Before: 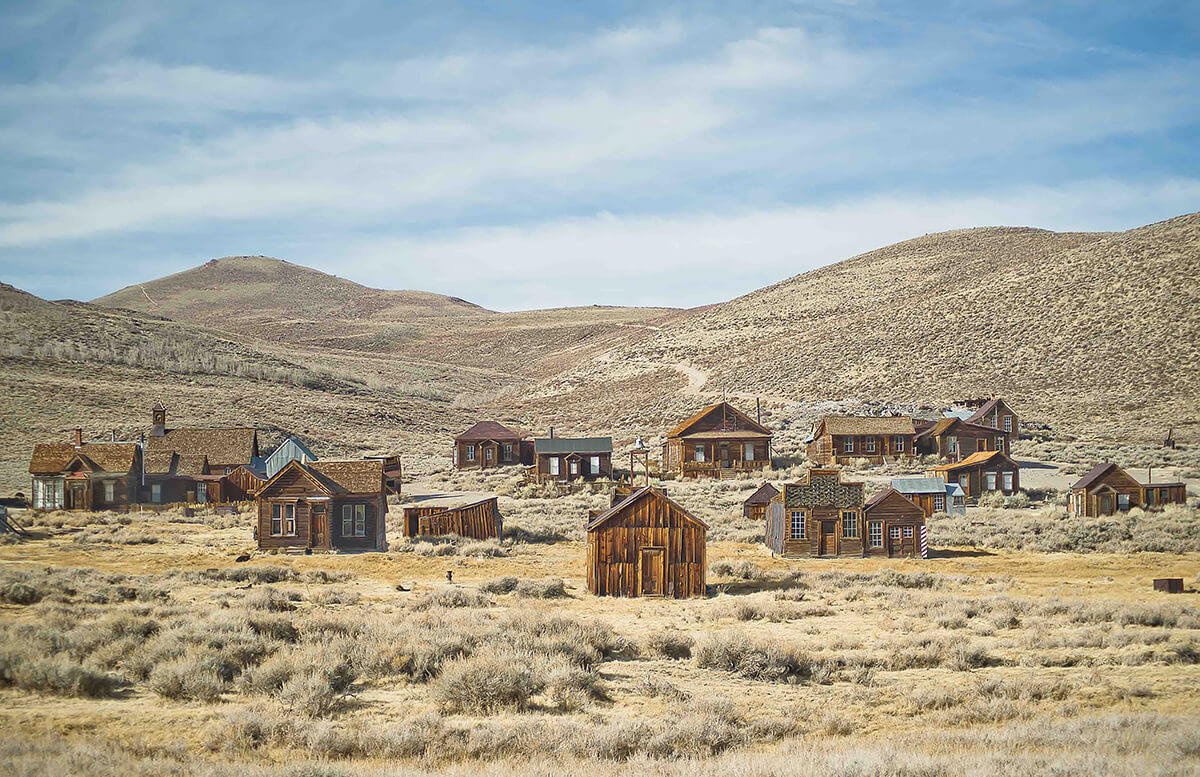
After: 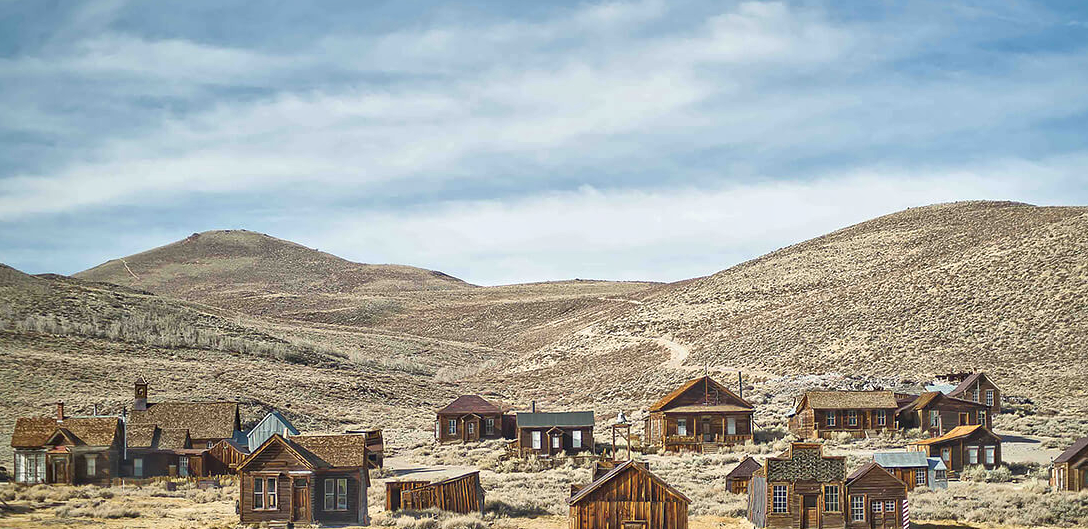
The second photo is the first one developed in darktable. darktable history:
crop: left 1.58%, top 3.396%, right 7.734%, bottom 28.41%
local contrast: mode bilateral grid, contrast 21, coarseness 49, detail 158%, midtone range 0.2
